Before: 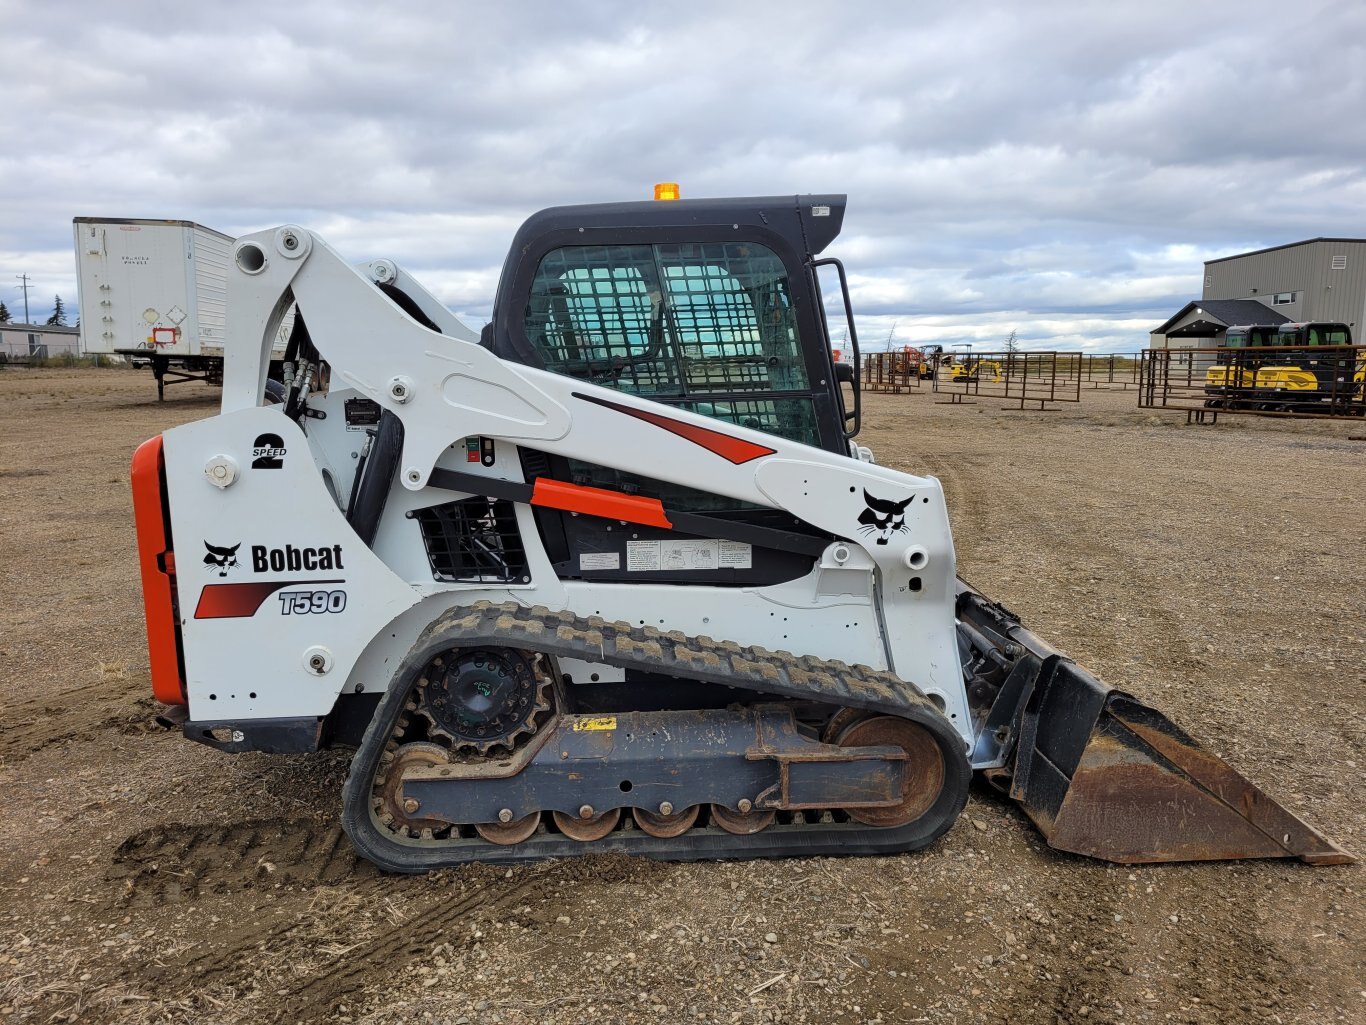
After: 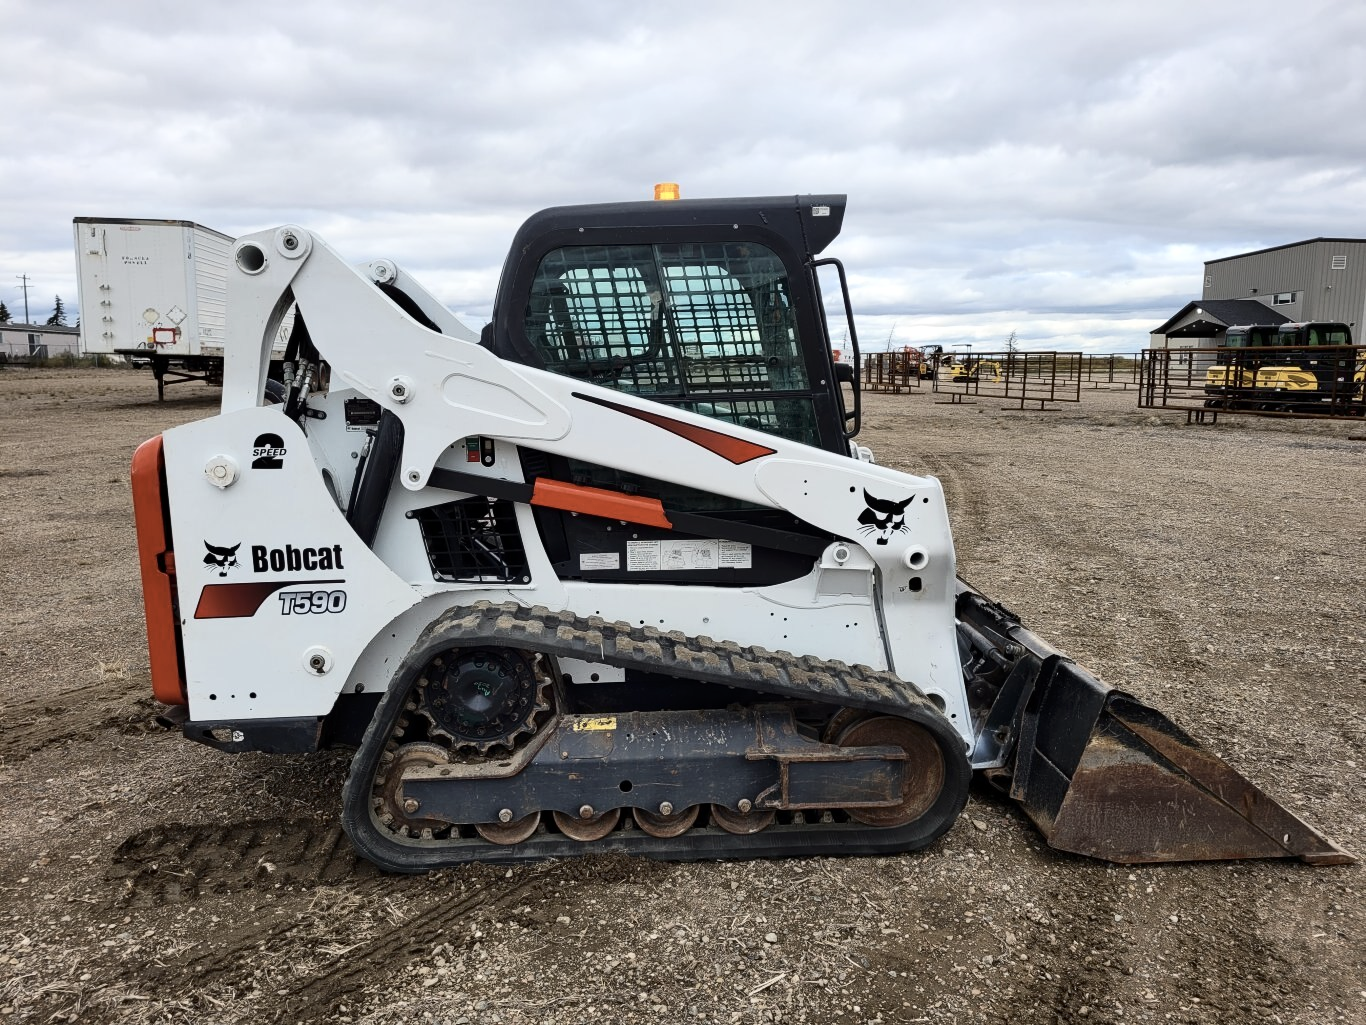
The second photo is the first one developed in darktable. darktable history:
contrast brightness saturation: contrast 0.247, saturation -0.316
